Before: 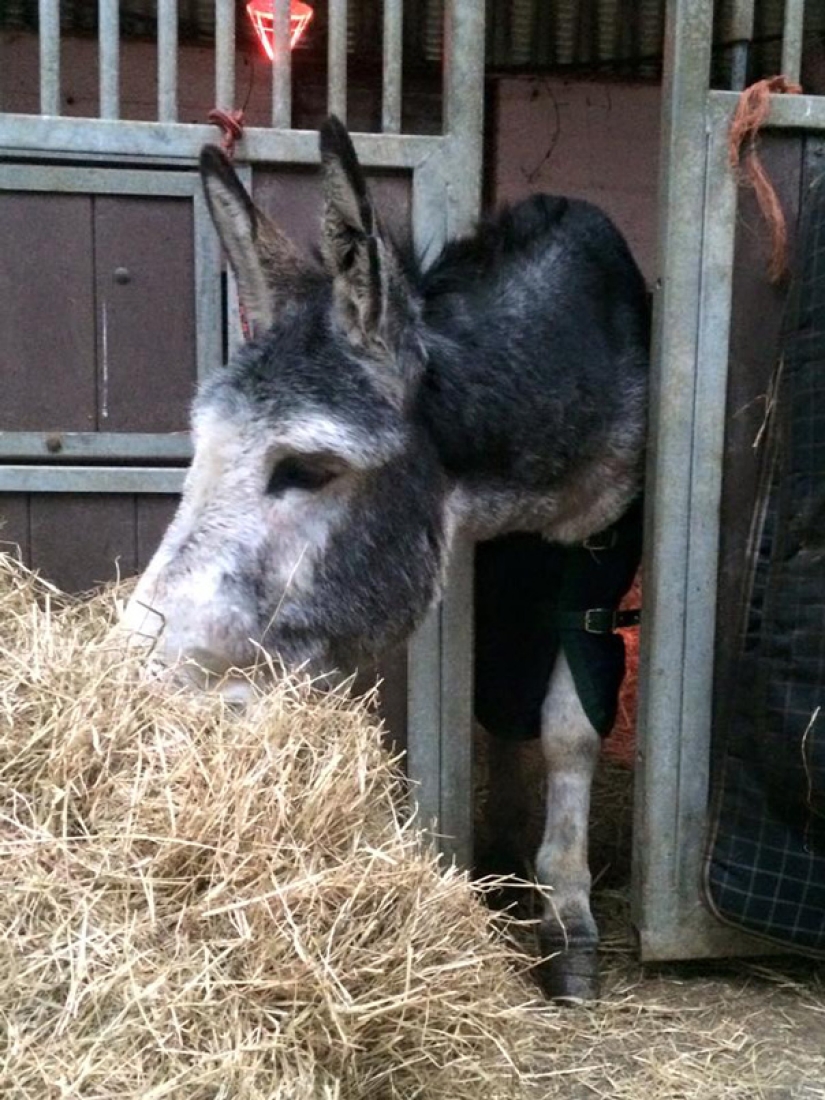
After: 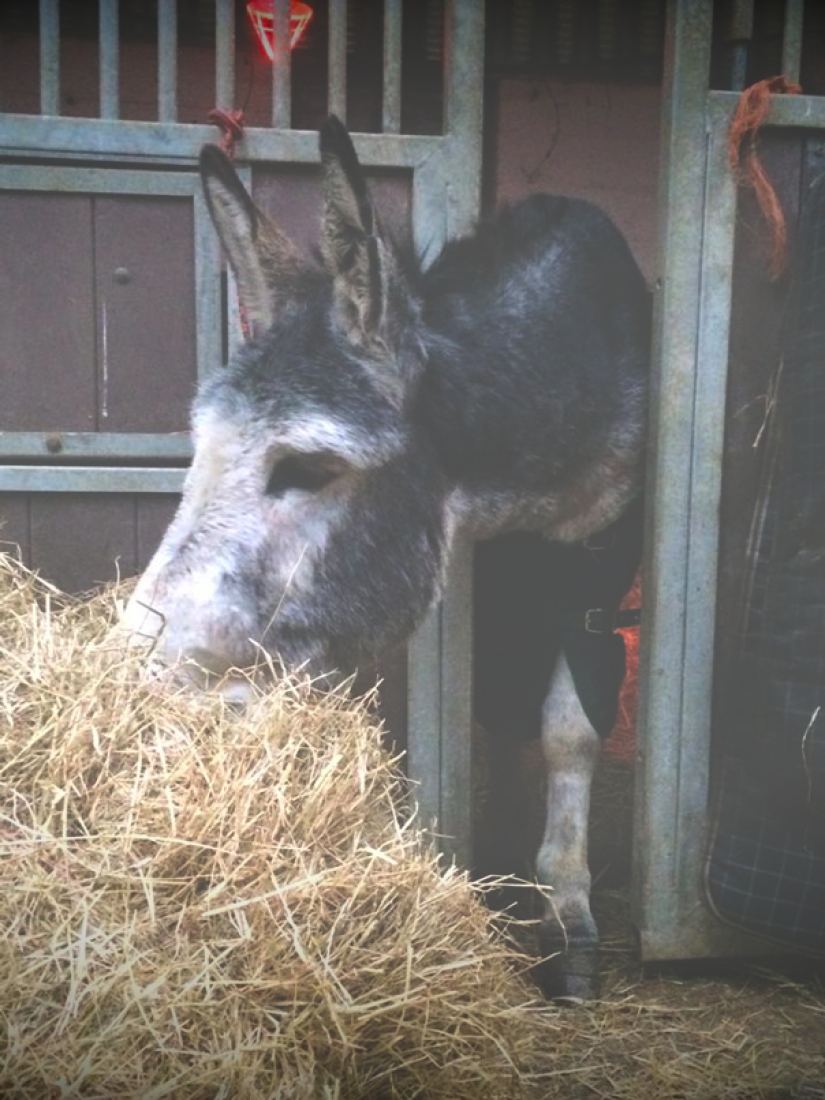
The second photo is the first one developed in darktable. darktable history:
color balance rgb: perceptual saturation grading › global saturation 20%, global vibrance 20%
vignetting: fall-off start 98.29%, fall-off radius 100%, brightness -1, saturation 0.5, width/height ratio 1.428
exposure: black level correction -0.087, compensate highlight preservation false
